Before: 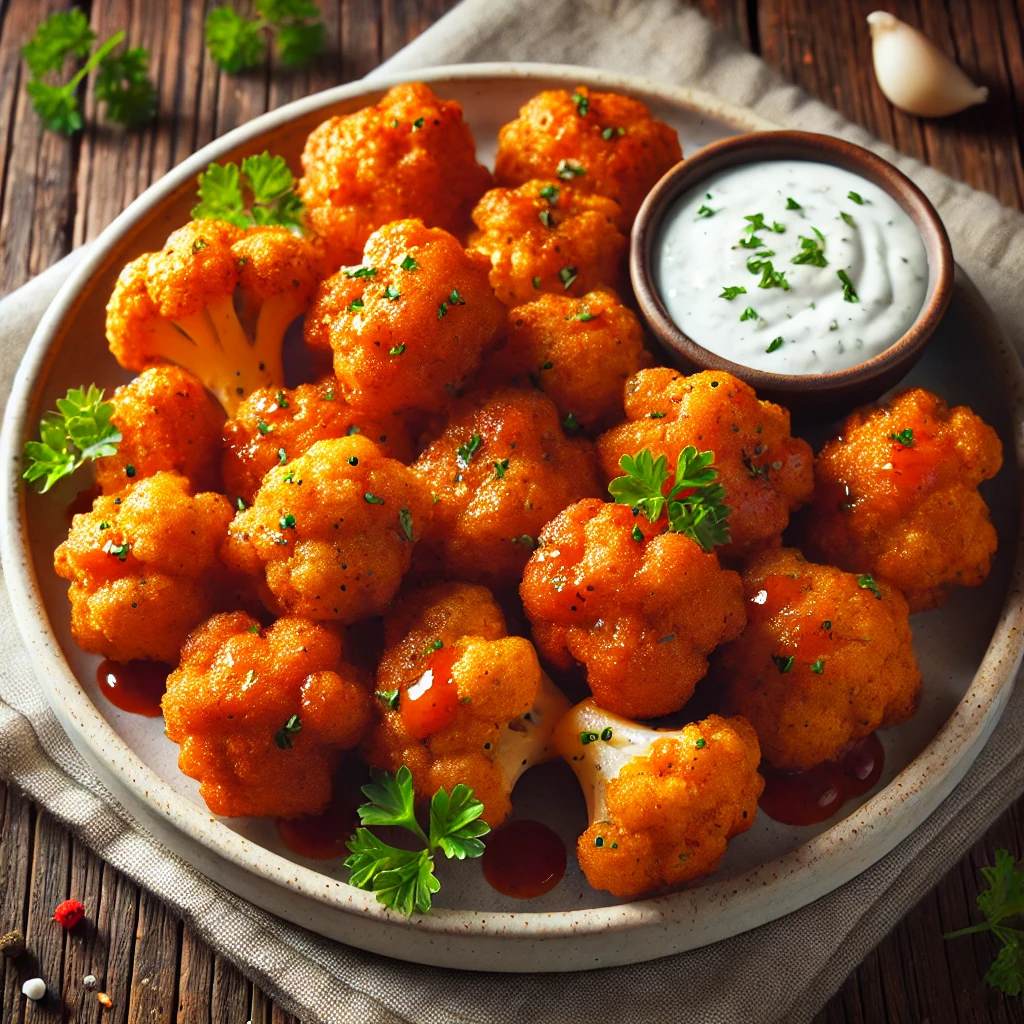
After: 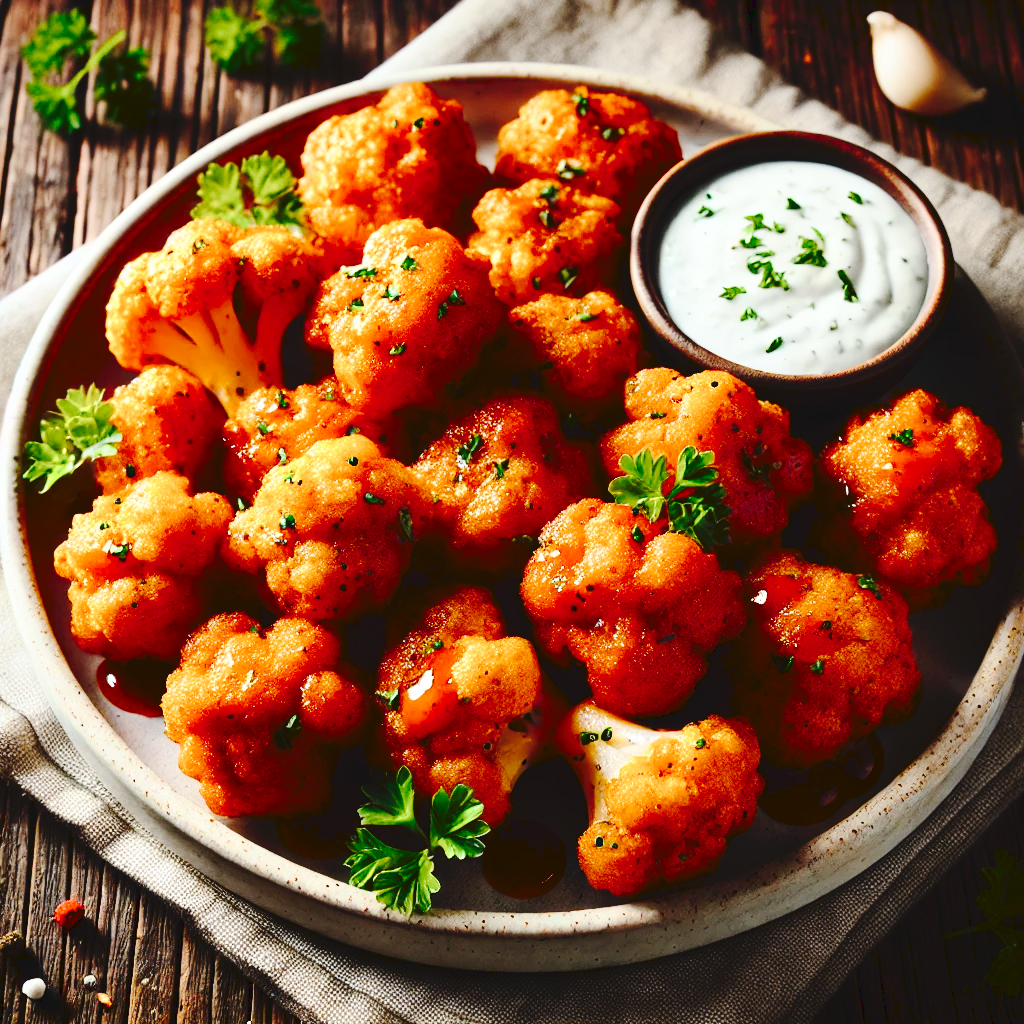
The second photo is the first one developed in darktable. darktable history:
tone equalizer: on, module defaults
exposure: compensate exposure bias true, compensate highlight preservation false
contrast brightness saturation: contrast 0.28
tone curve: curves: ch0 [(0, 0) (0.003, 0.058) (0.011, 0.061) (0.025, 0.065) (0.044, 0.076) (0.069, 0.083) (0.1, 0.09) (0.136, 0.102) (0.177, 0.145) (0.224, 0.196) (0.277, 0.278) (0.335, 0.375) (0.399, 0.486) (0.468, 0.578) (0.543, 0.651) (0.623, 0.717) (0.709, 0.783) (0.801, 0.838) (0.898, 0.91) (1, 1)], preserve colors none
